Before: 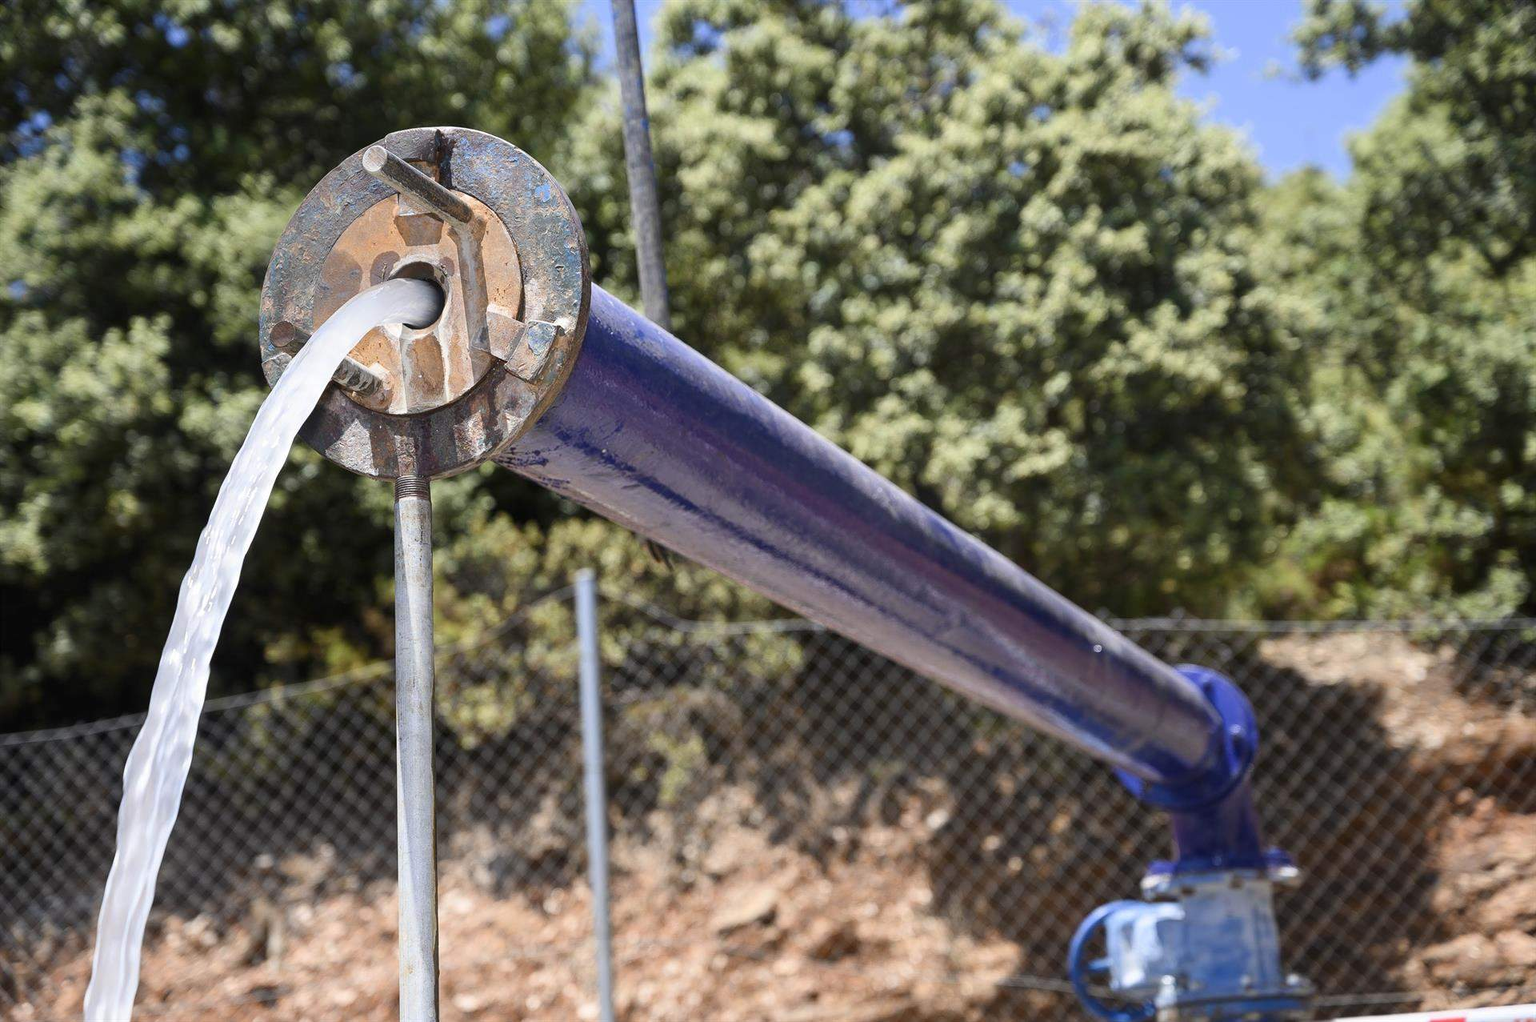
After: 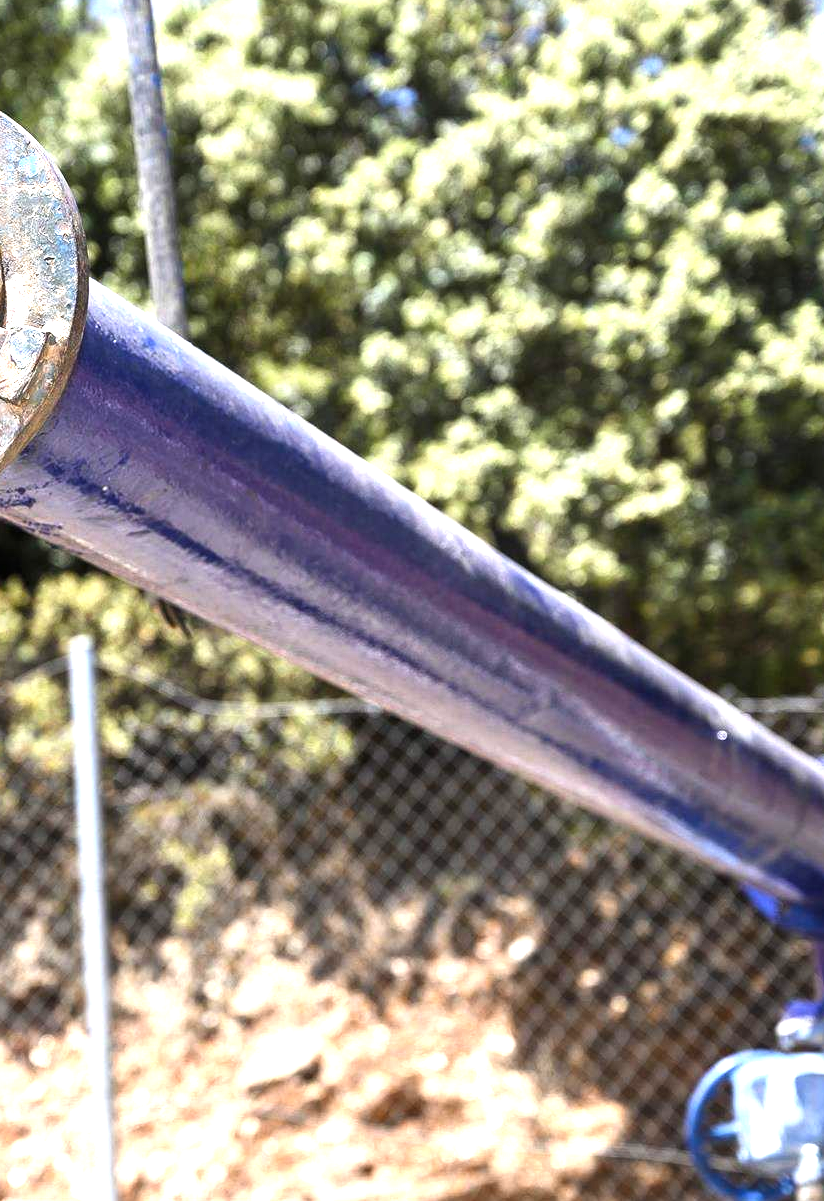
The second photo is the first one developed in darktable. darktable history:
levels: levels [0.012, 0.367, 0.697]
crop: left 33.897%, top 5.945%, right 23.148%
